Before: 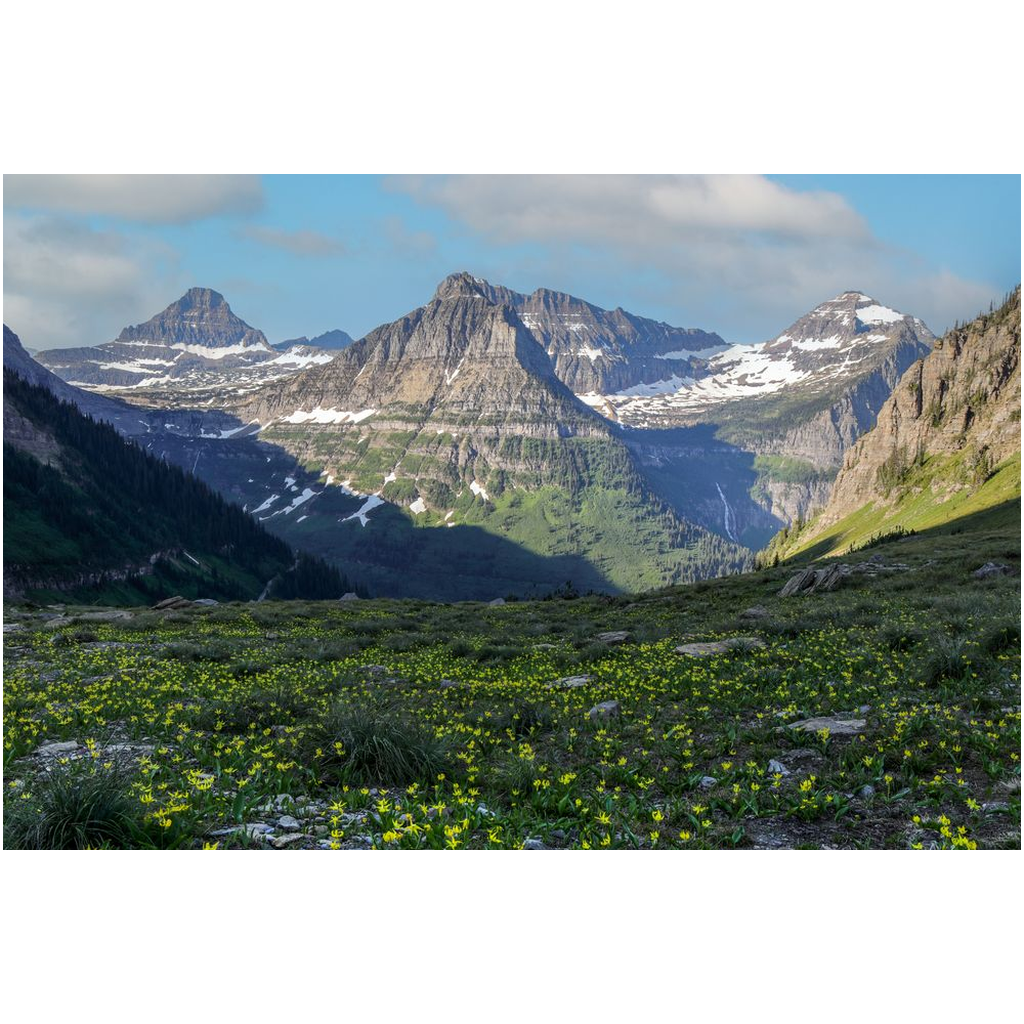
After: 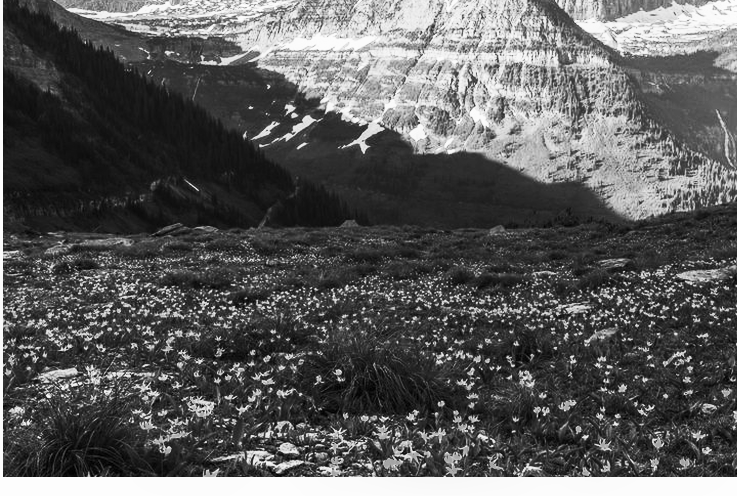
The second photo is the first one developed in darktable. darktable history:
monochrome: a -11.7, b 1.62, size 0.5, highlights 0.38
contrast brightness saturation: contrast 0.62, brightness 0.34, saturation 0.14
crop: top 36.498%, right 27.964%, bottom 14.995%
shadows and highlights: shadows 25, highlights -25
